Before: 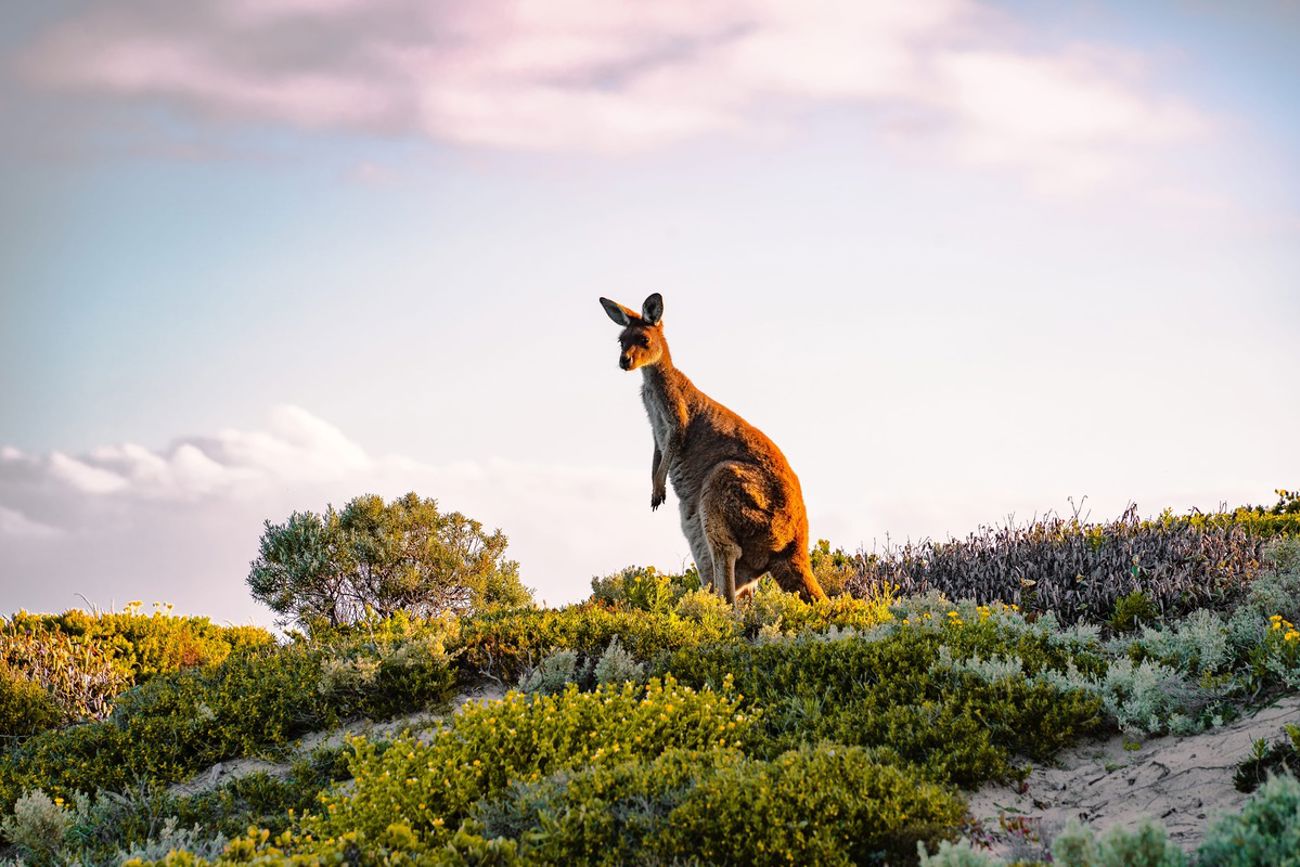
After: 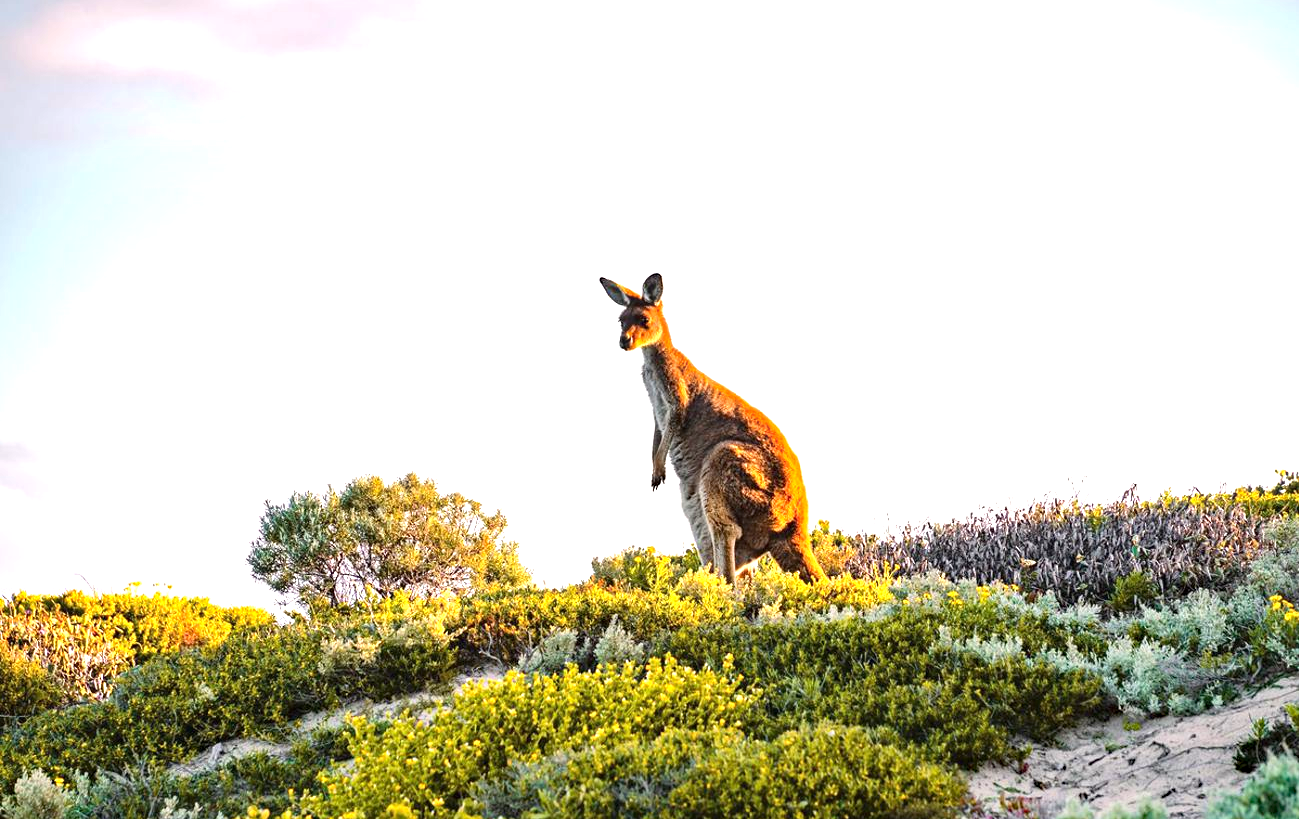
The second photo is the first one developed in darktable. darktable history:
exposure: black level correction 0, exposure 1.2 EV, compensate exposure bias true, compensate highlight preservation false
crop and rotate: top 2.479%, bottom 3.018%
haze removal: compatibility mode true, adaptive false
